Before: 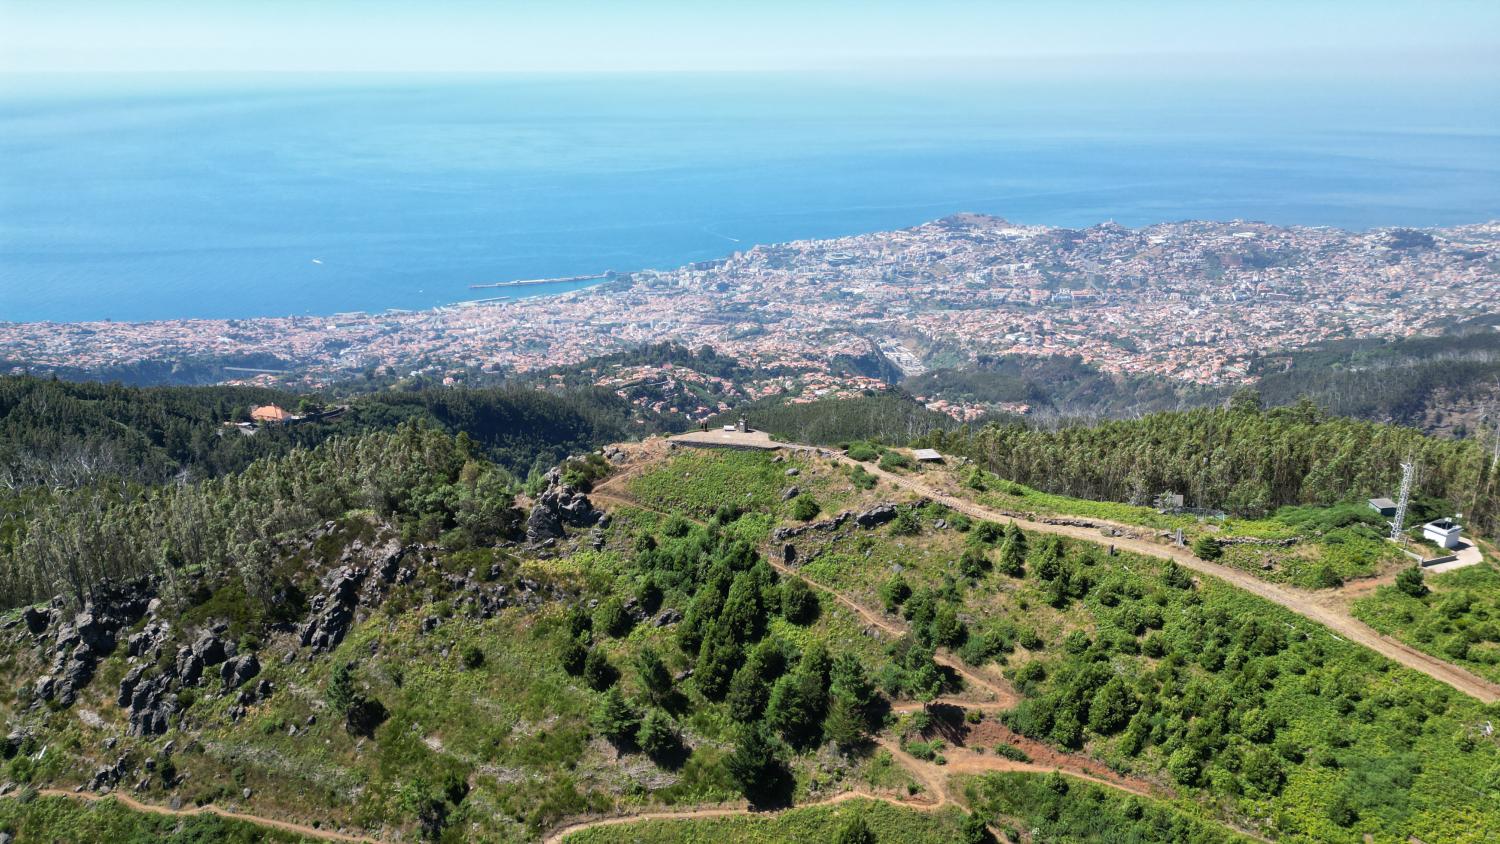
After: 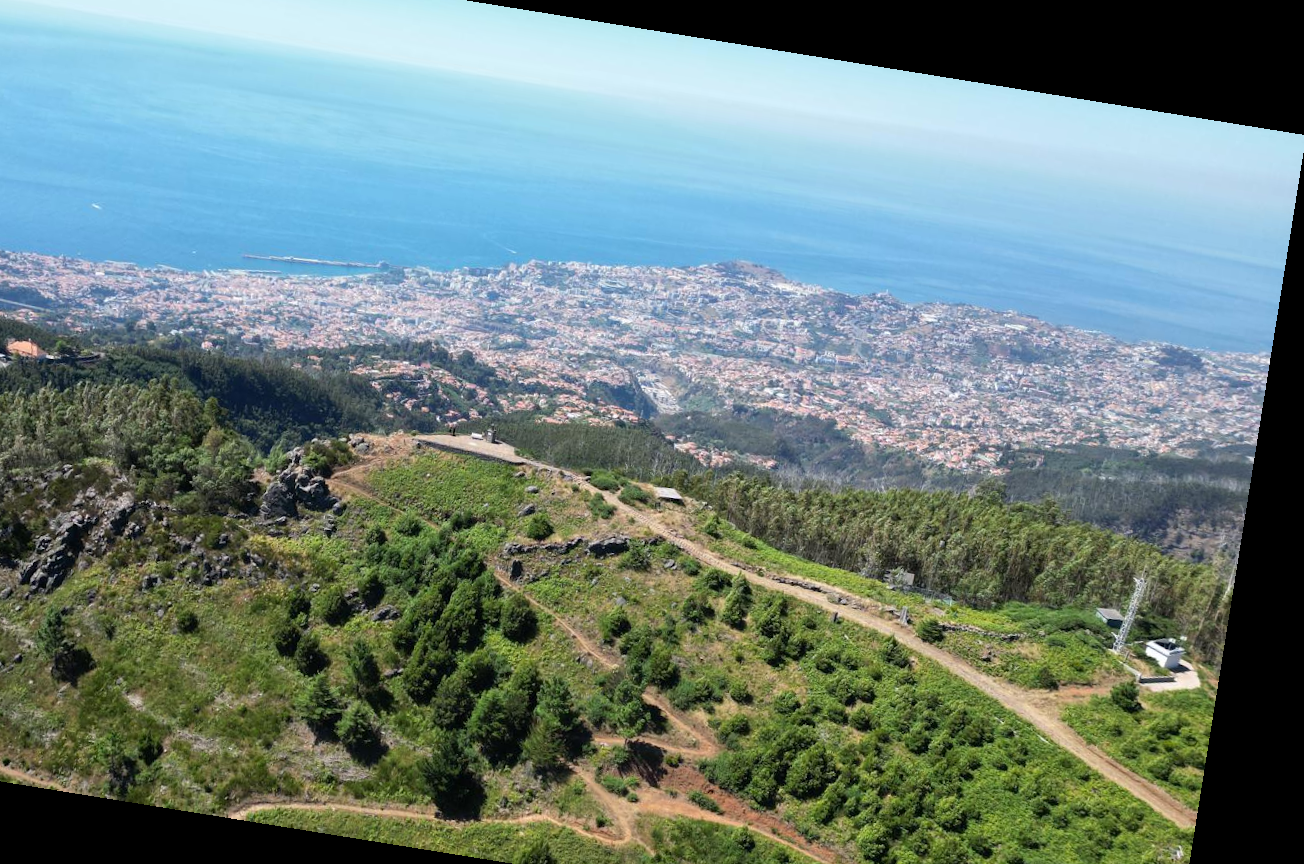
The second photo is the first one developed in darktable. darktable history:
crop: left 19.159%, top 9.58%, bottom 9.58%
rotate and perspective: rotation 9.12°, automatic cropping off
